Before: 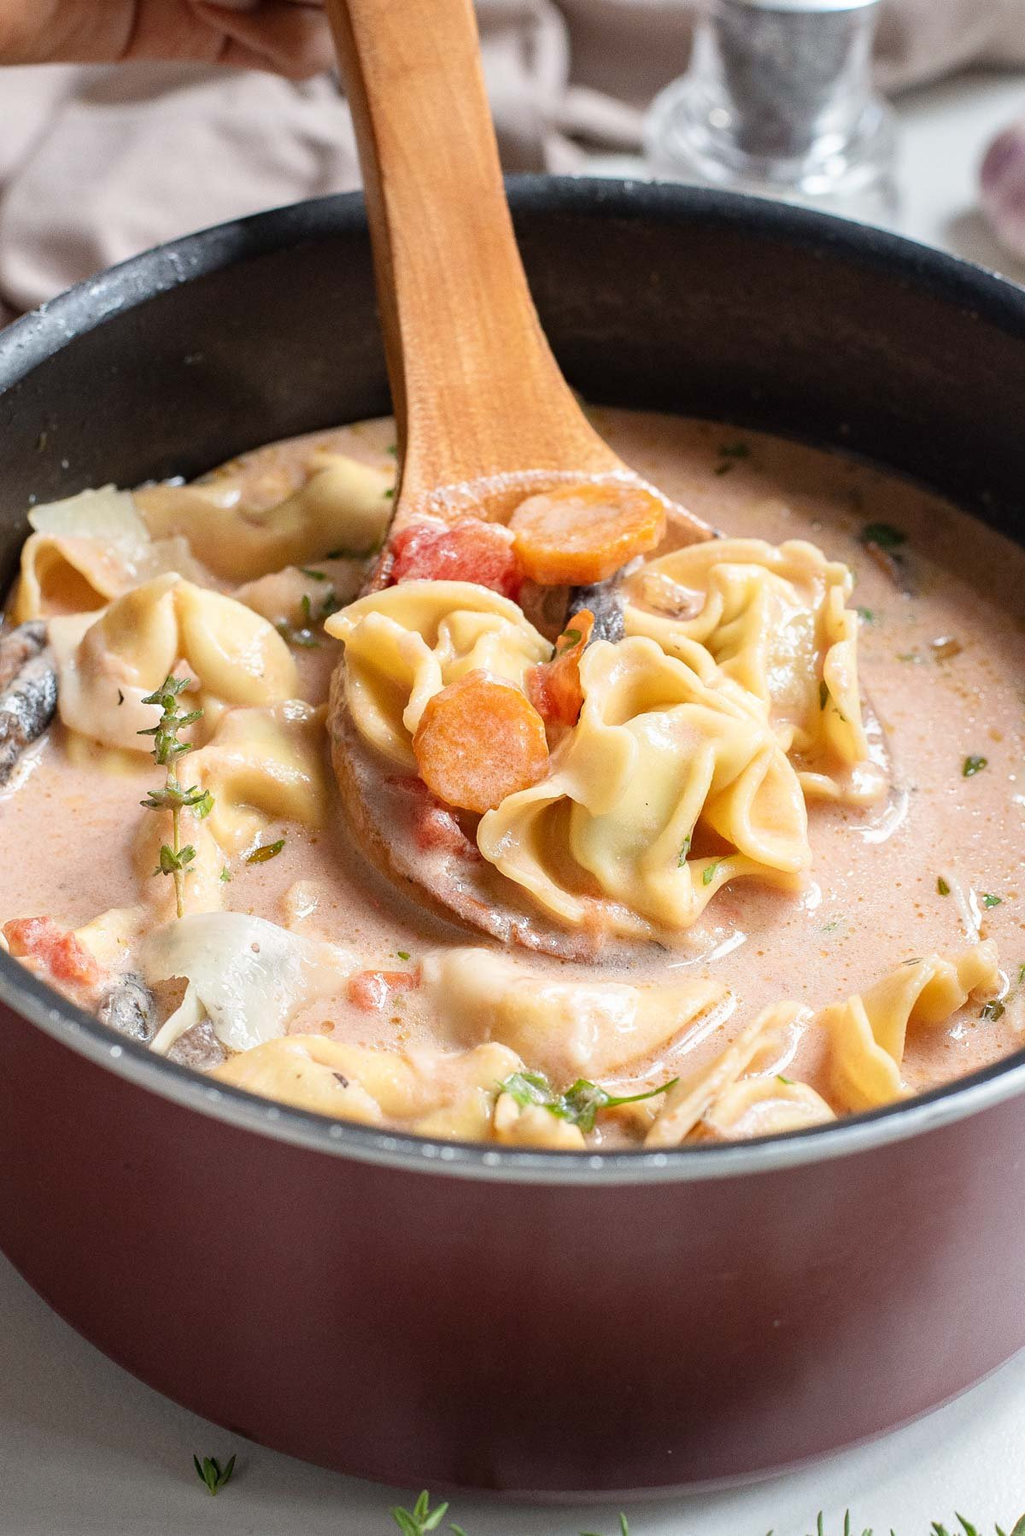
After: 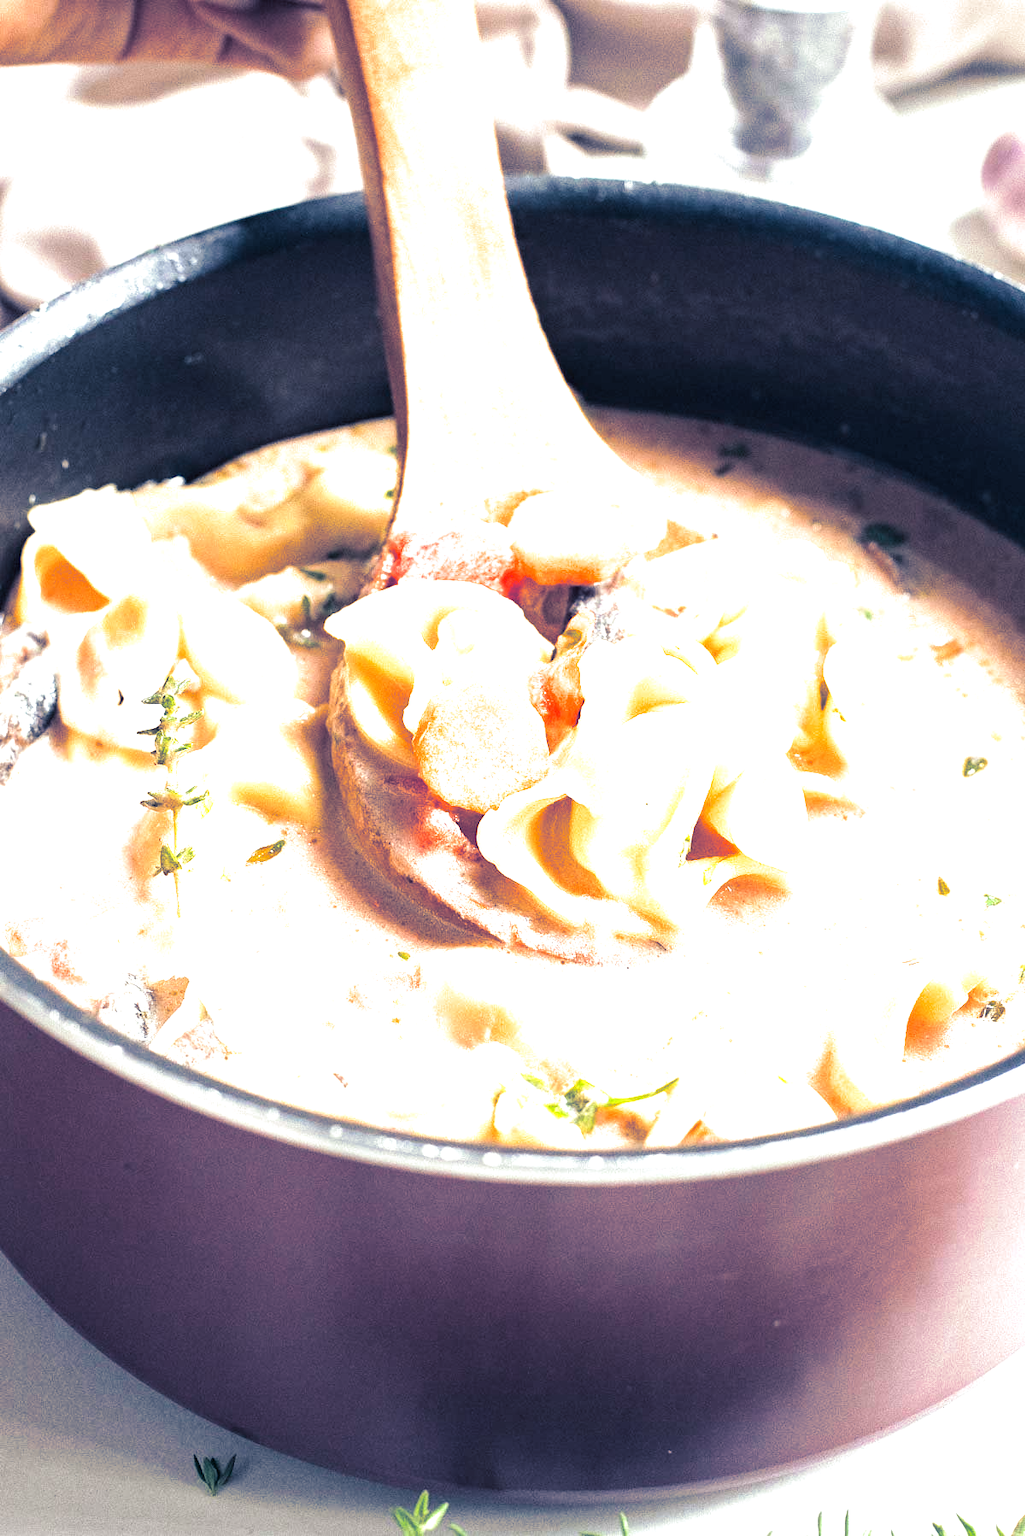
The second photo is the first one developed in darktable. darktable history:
split-toning: shadows › hue 226.8°, shadows › saturation 0.84
exposure: exposure 1.5 EV, compensate highlight preservation false
